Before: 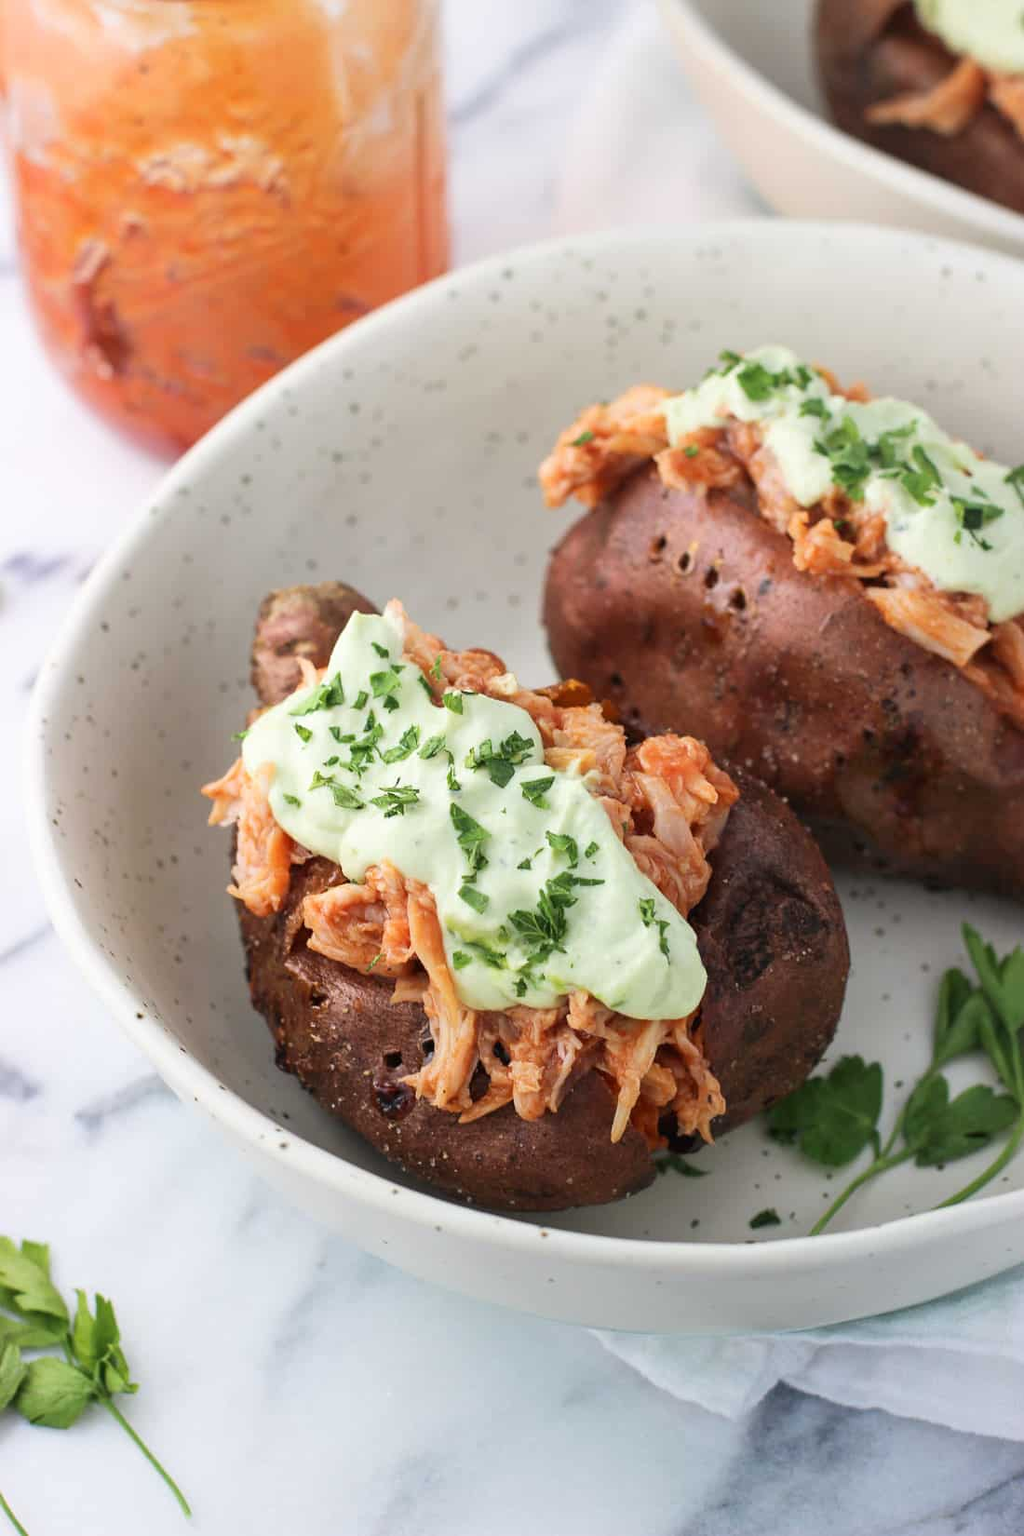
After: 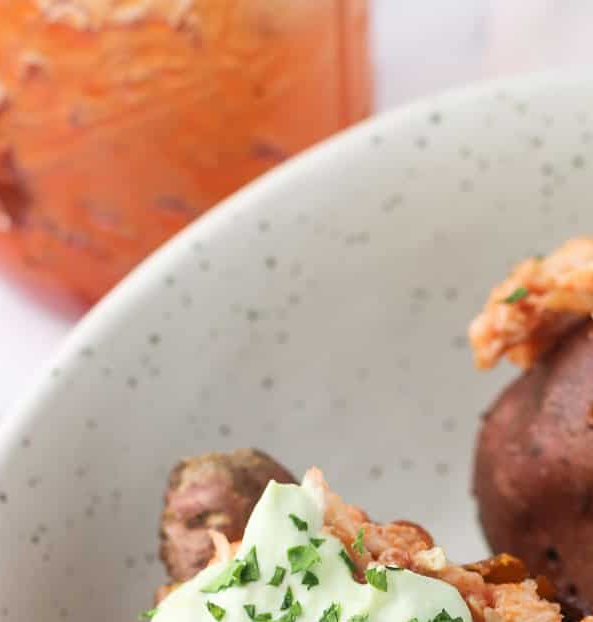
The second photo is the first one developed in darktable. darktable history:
exposure: compensate exposure bias true, compensate highlight preservation false
crop: left 10.058%, top 10.679%, right 35.964%, bottom 51.599%
